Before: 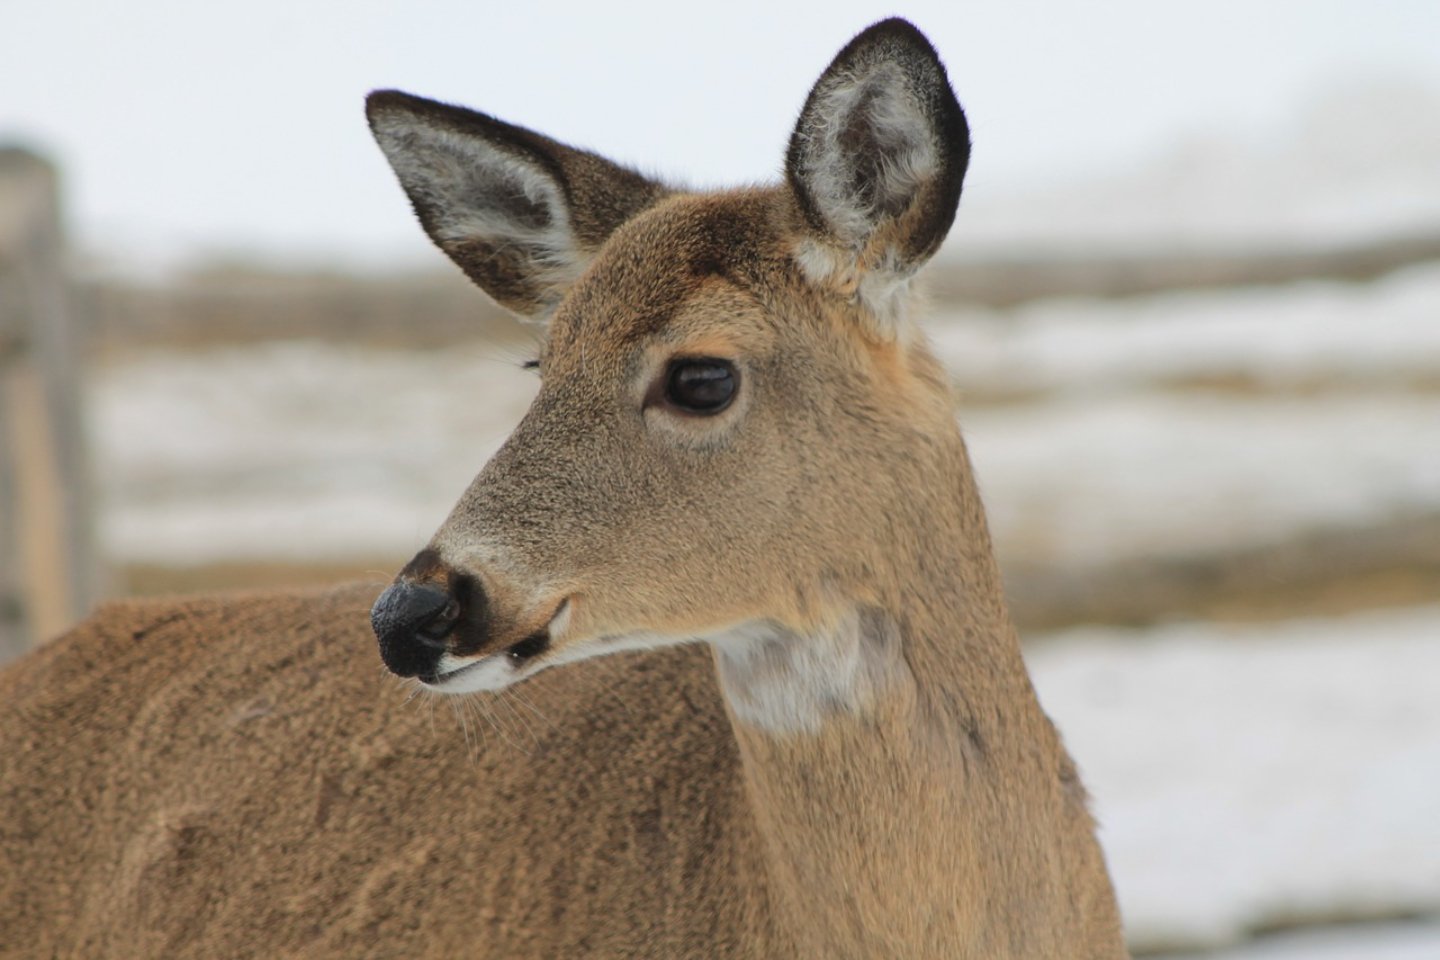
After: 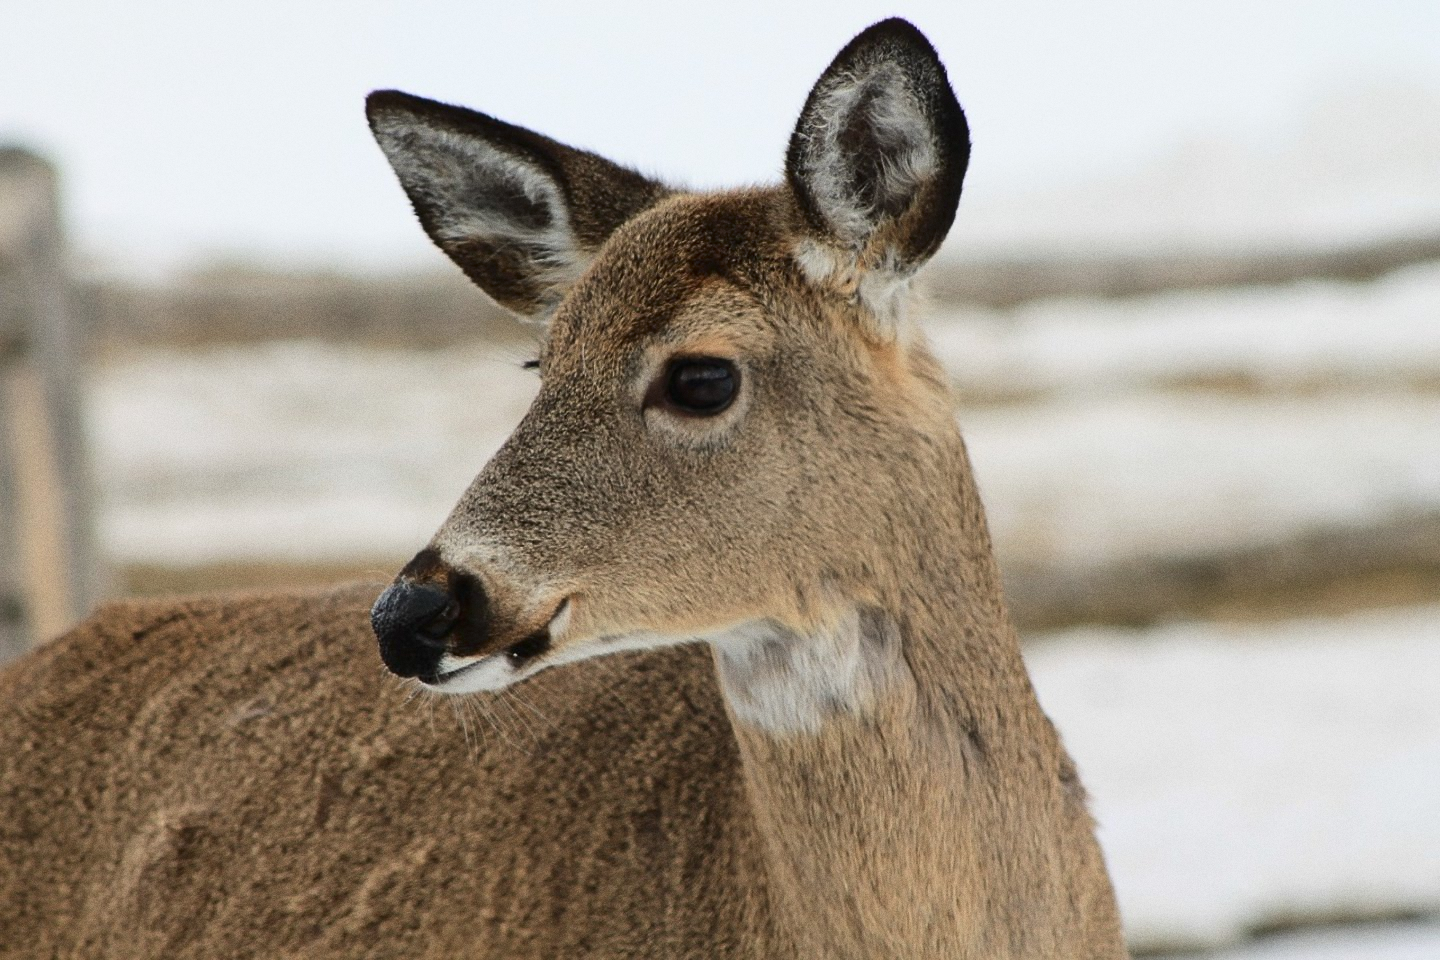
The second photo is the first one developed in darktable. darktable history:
exposure: exposure -0.153 EV, compensate highlight preservation false
sharpen: amount 0.2
grain: coarseness 0.09 ISO
contrast brightness saturation: contrast 0.28
